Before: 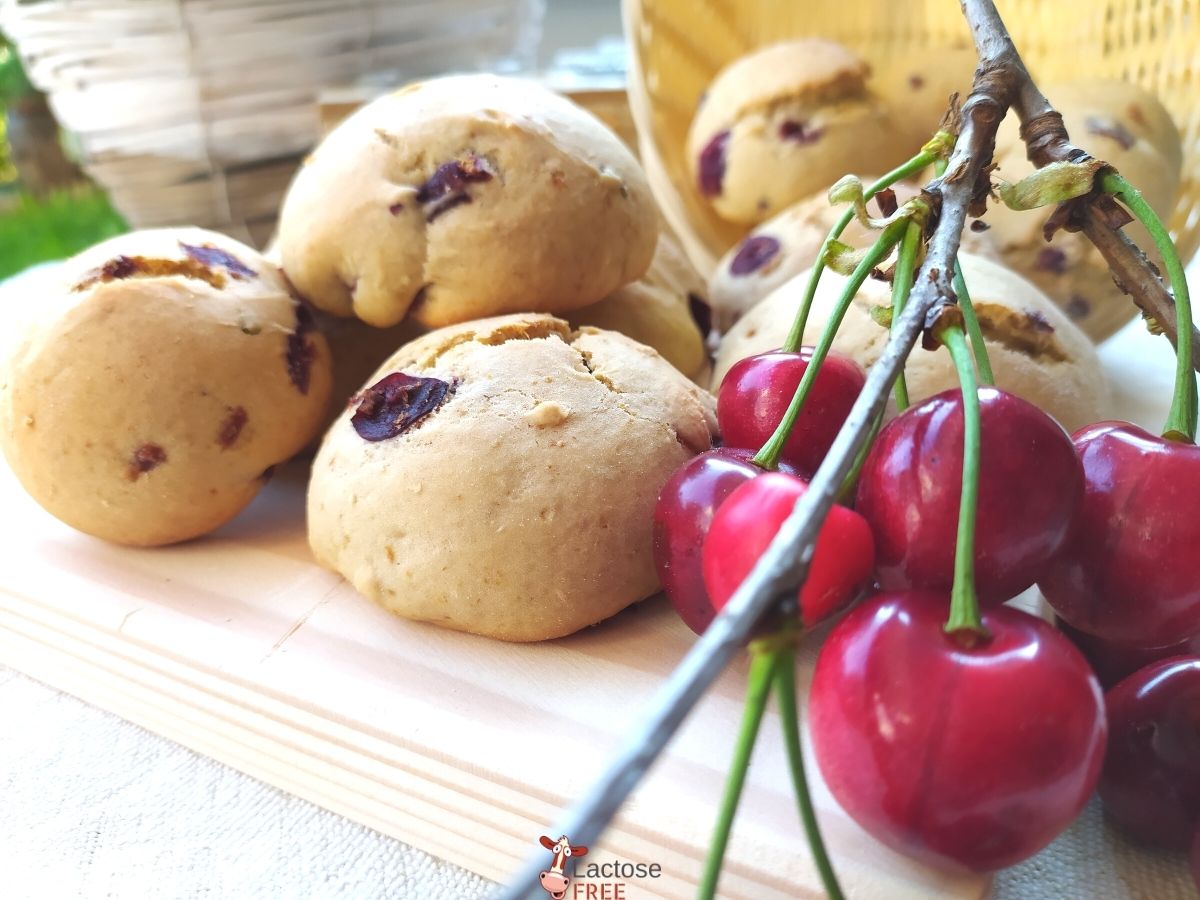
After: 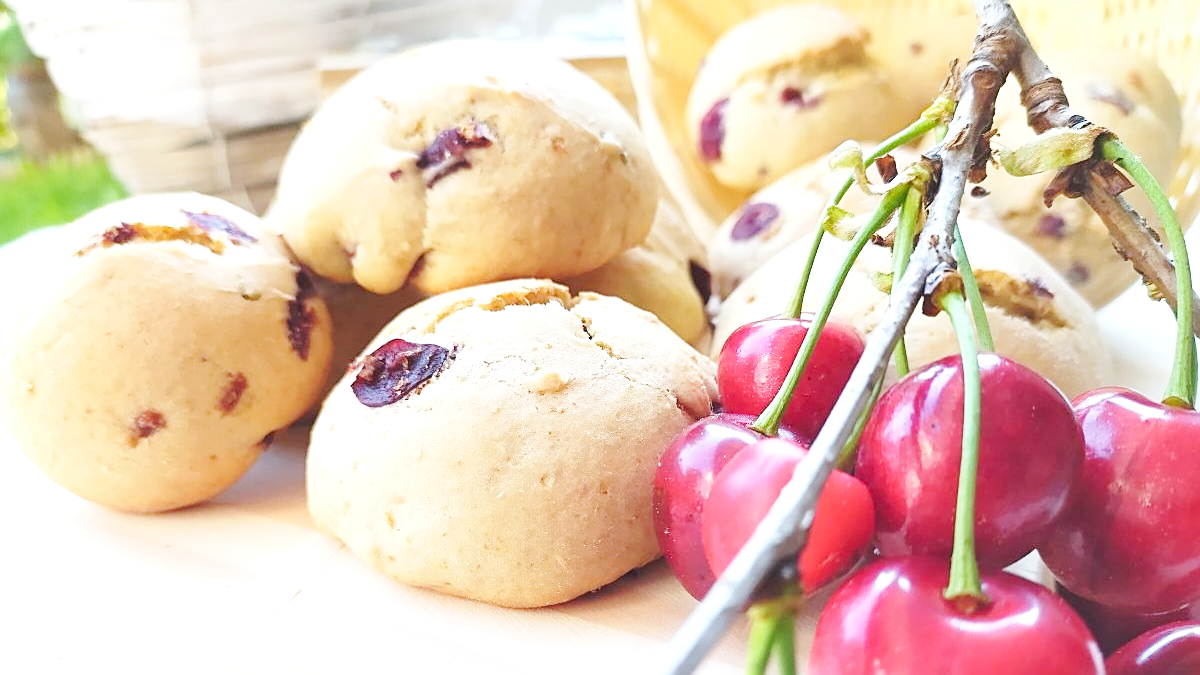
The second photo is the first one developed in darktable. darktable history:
crop: top 3.857%, bottom 21.132%
sharpen: on, module defaults
exposure: black level correction 0.005, exposure 0.417 EV, compensate highlight preservation false
base curve: curves: ch0 [(0, 0.007) (0.028, 0.063) (0.121, 0.311) (0.46, 0.743) (0.859, 0.957) (1, 1)], preserve colors none
